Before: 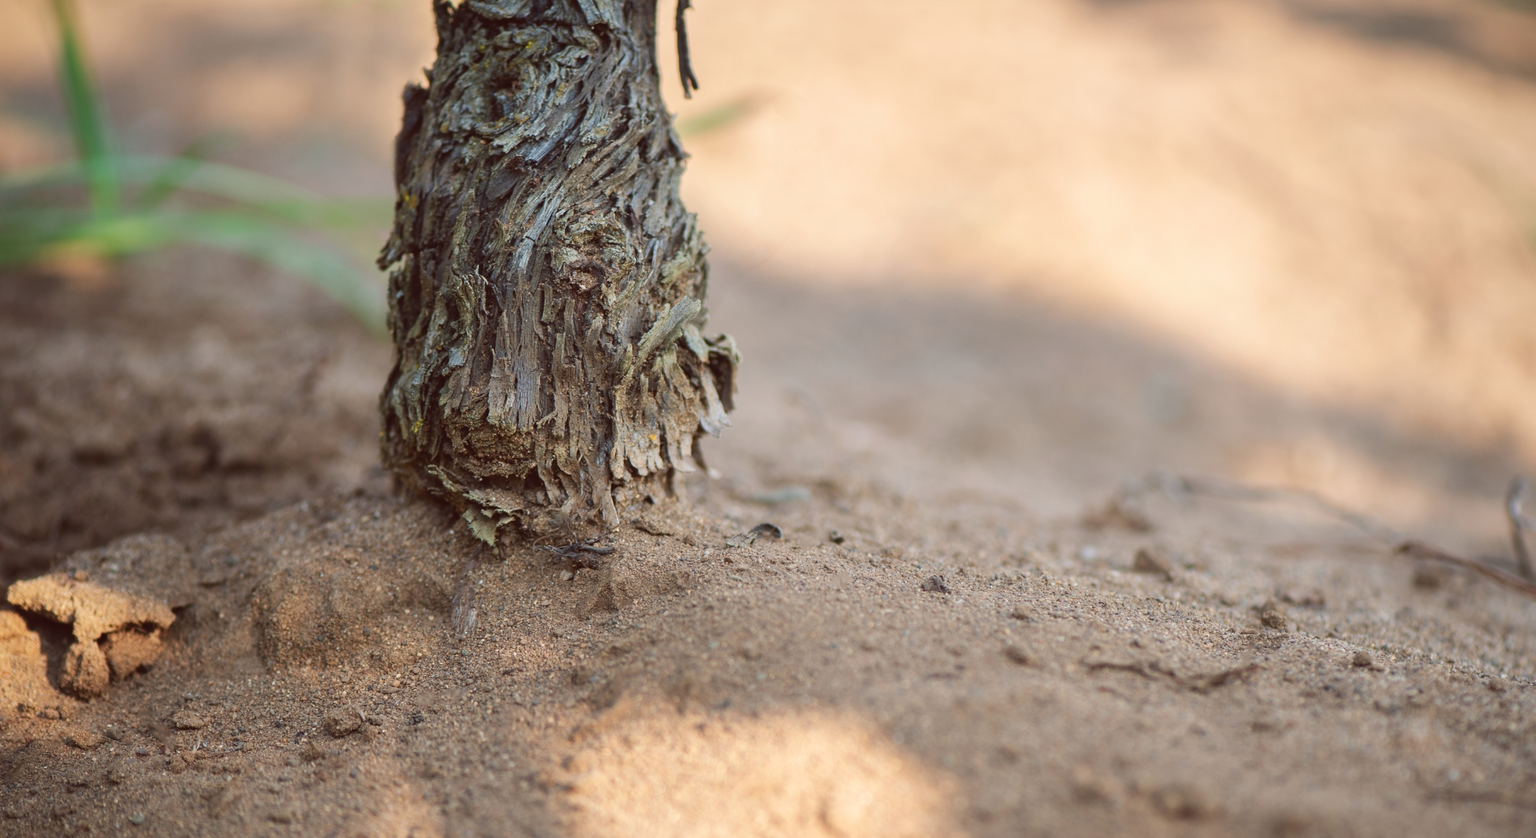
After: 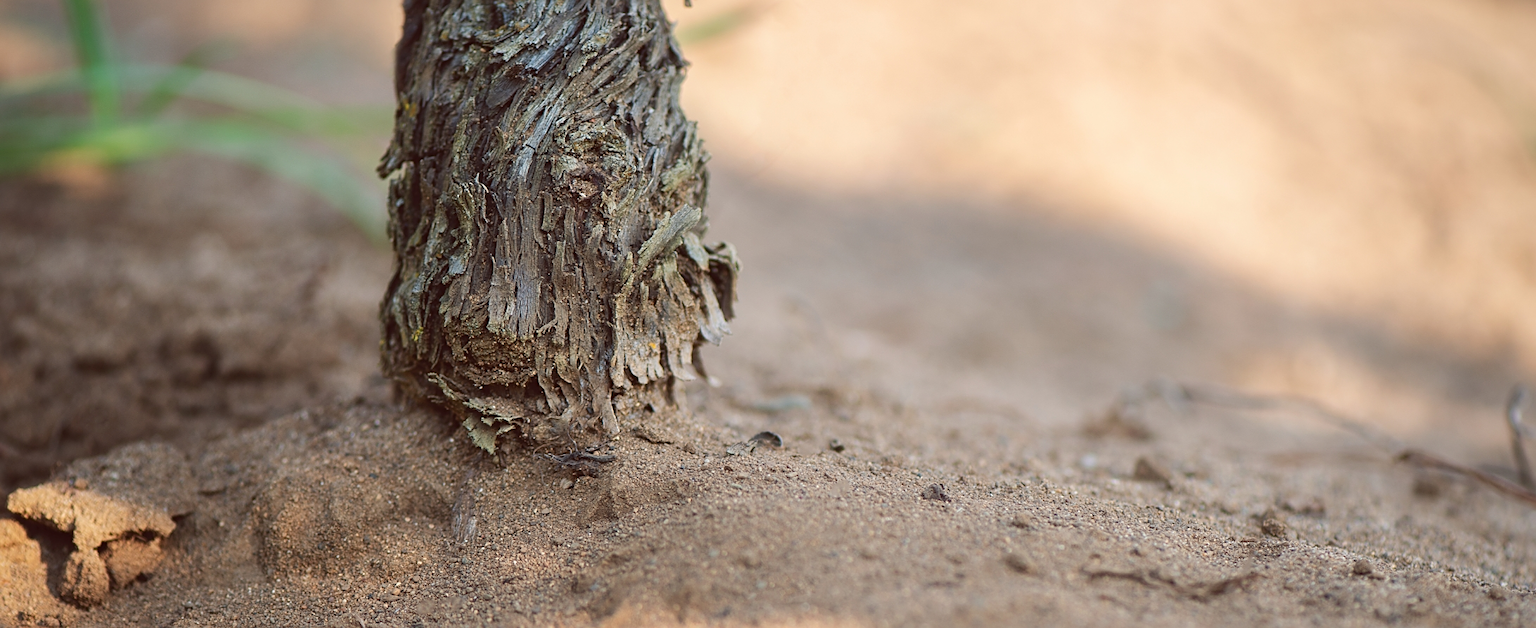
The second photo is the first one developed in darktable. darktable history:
crop: top 11.038%, bottom 13.962%
sharpen: on, module defaults
